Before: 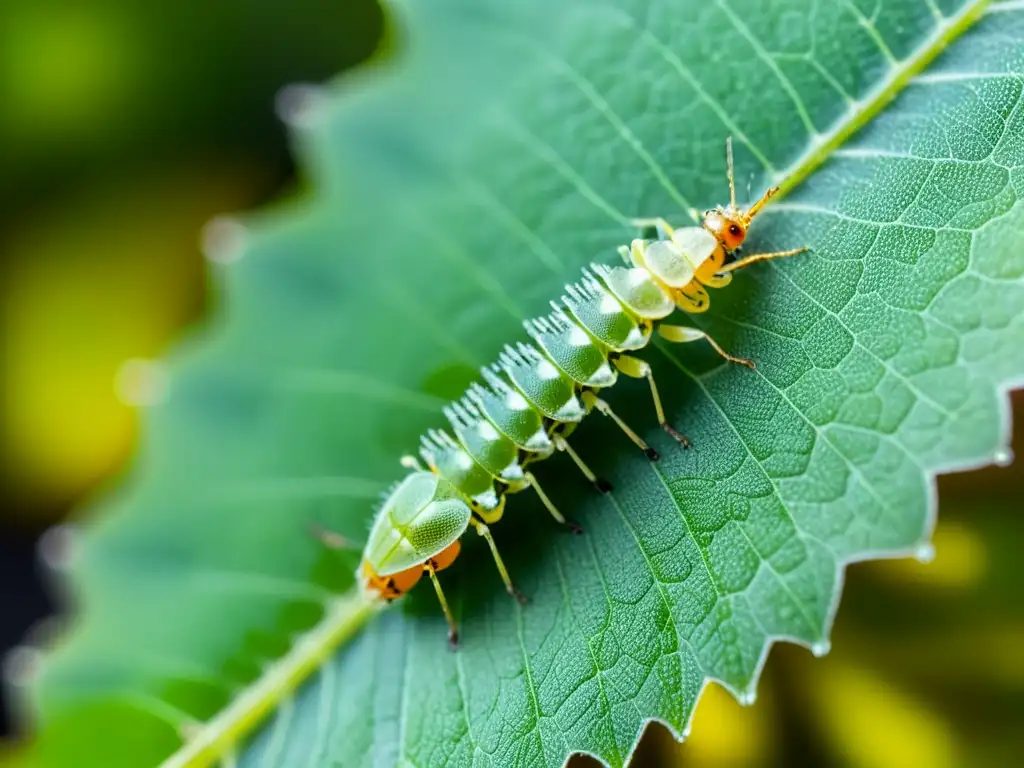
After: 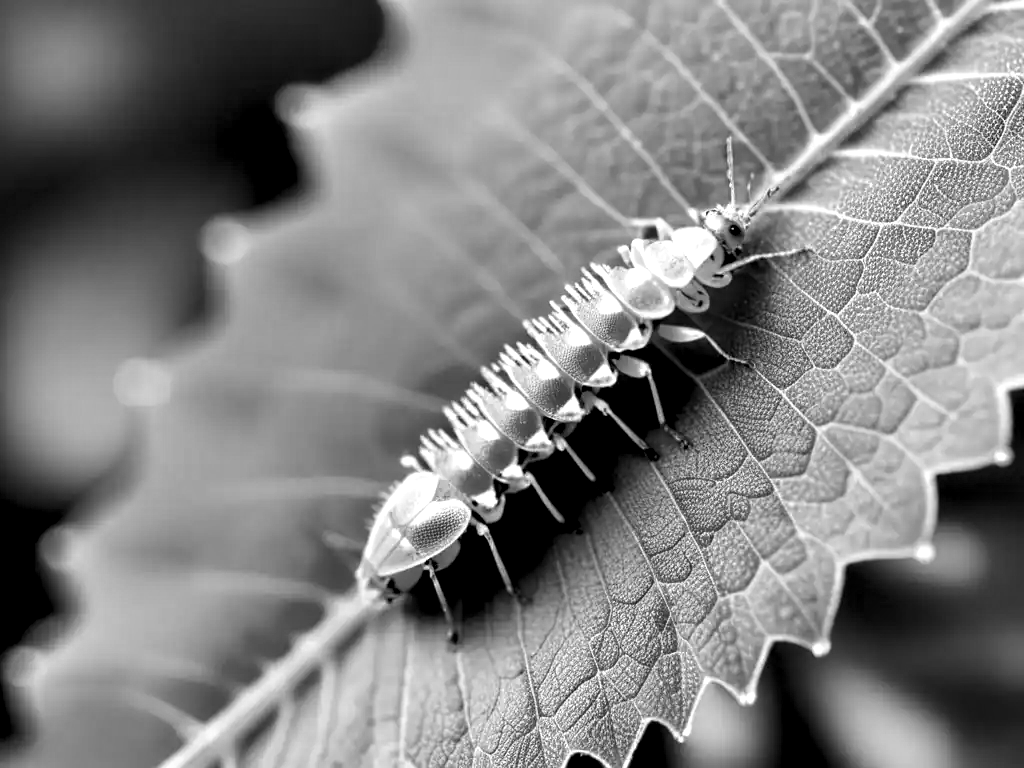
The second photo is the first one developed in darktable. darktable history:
color calibration: output gray [0.21, 0.42, 0.37, 0], illuminant Planckian (black body), x 0.378, y 0.374, temperature 4063.06 K
contrast equalizer: octaves 7, y [[0.6 ×6], [0.55 ×6], [0 ×6], [0 ×6], [0 ×6]]
